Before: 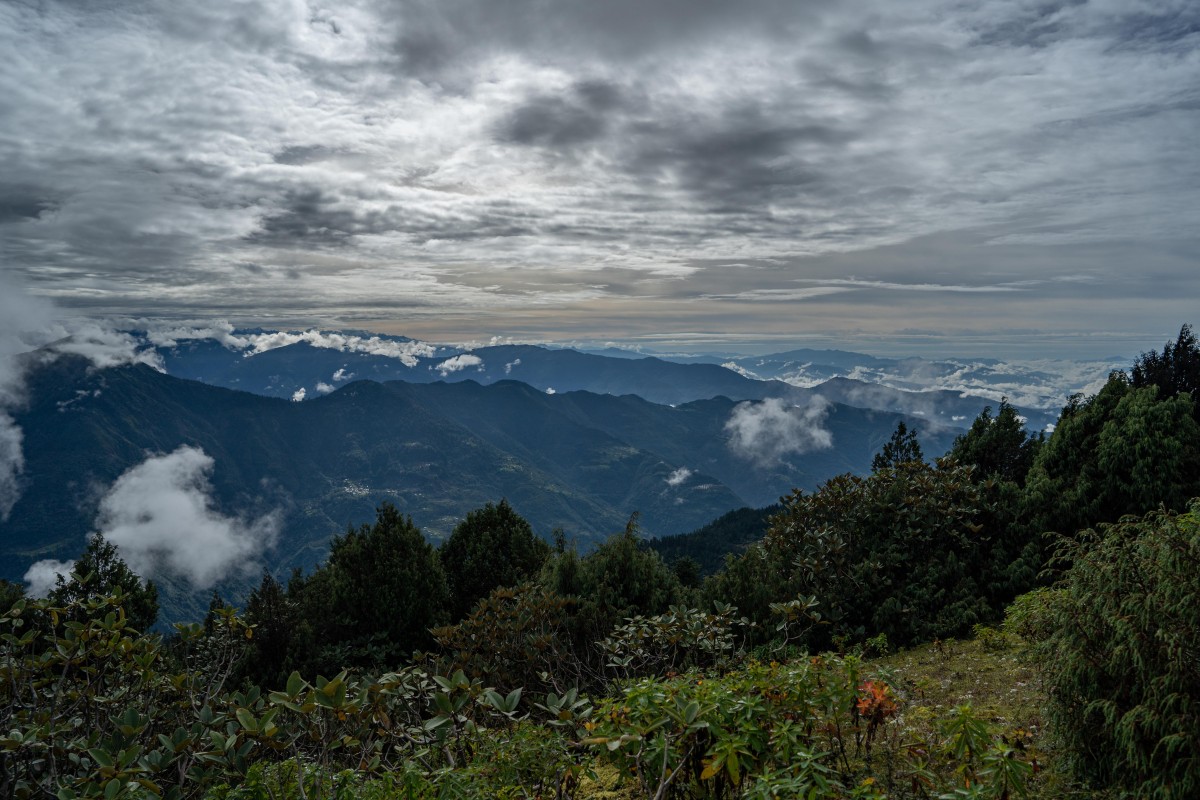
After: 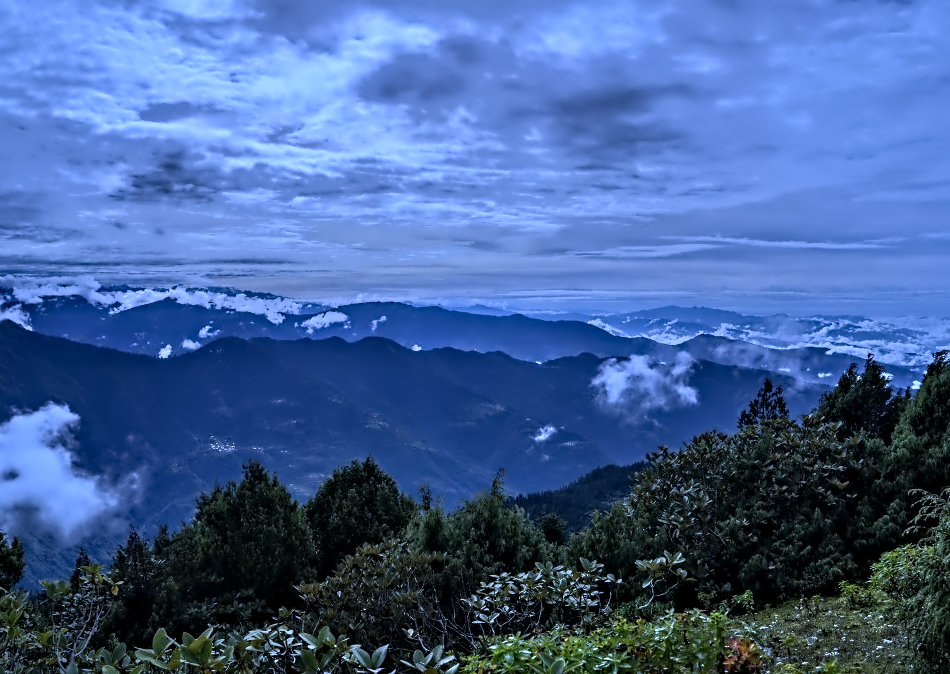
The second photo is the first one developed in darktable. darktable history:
contrast equalizer: octaves 7, y [[0.5, 0.542, 0.583, 0.625, 0.667, 0.708], [0.5 ×6], [0.5 ×6], [0, 0.033, 0.067, 0.1, 0.133, 0.167], [0, 0.05, 0.1, 0.15, 0.2, 0.25]]
tone equalizer: -7 EV -0.63 EV, -6 EV 1 EV, -5 EV -0.45 EV, -4 EV 0.43 EV, -3 EV 0.41 EV, -2 EV 0.15 EV, -1 EV -0.15 EV, +0 EV -0.39 EV, smoothing diameter 25%, edges refinement/feathering 10, preserve details guided filter
white balance: red 0.766, blue 1.537
crop: left 11.225%, top 5.381%, right 9.565%, bottom 10.314%
